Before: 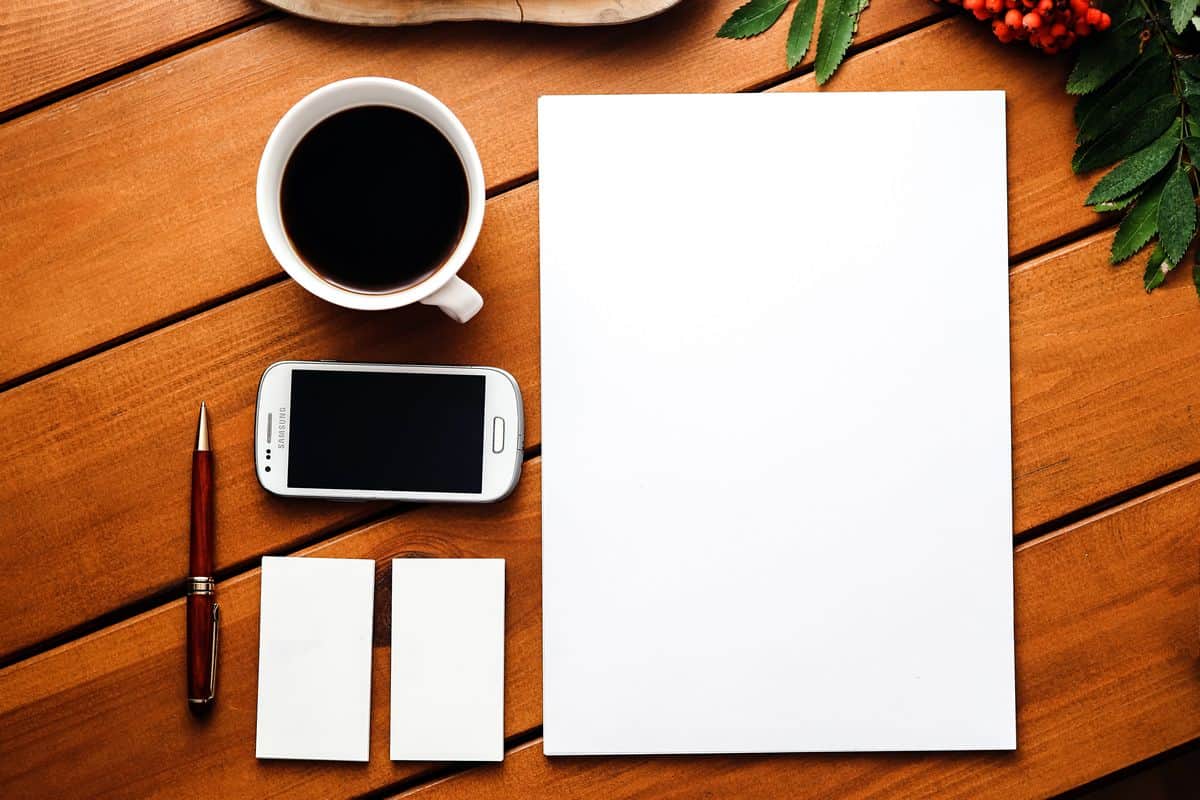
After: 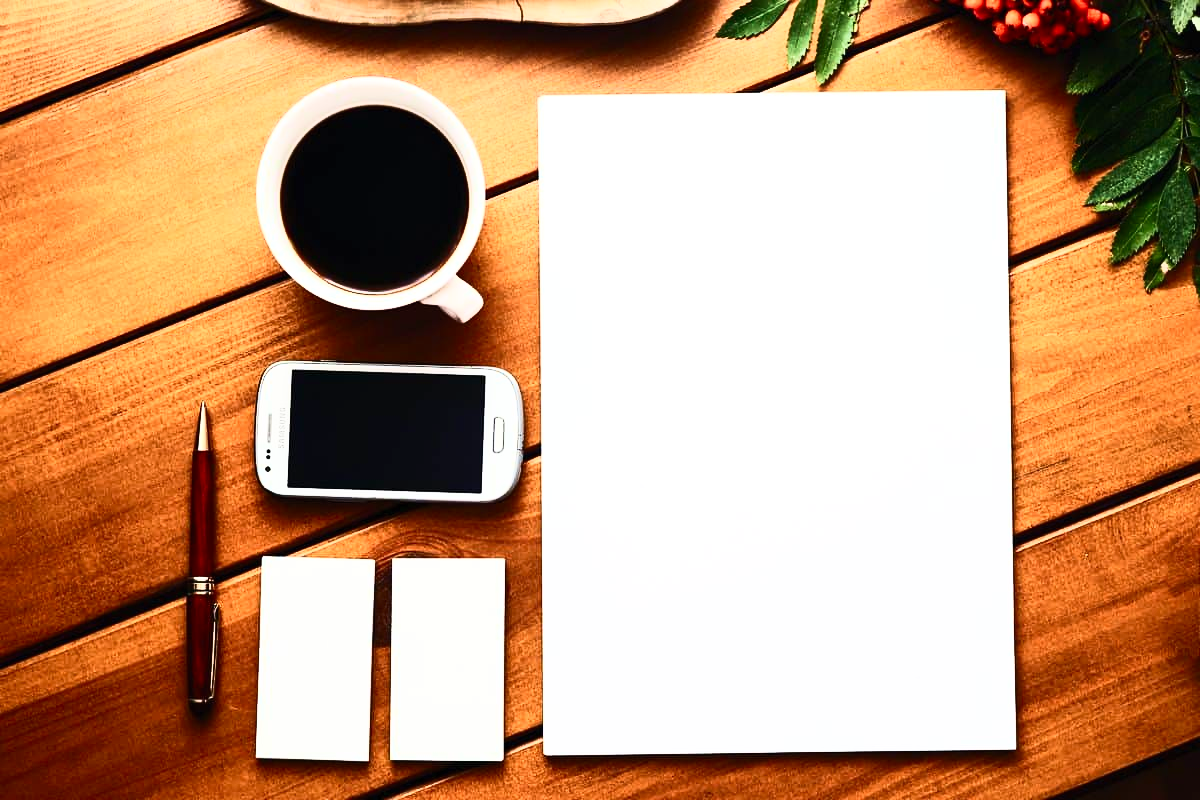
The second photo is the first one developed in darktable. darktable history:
contrast brightness saturation: contrast 0.62, brightness 0.34, saturation 0.14
velvia: strength 27%
